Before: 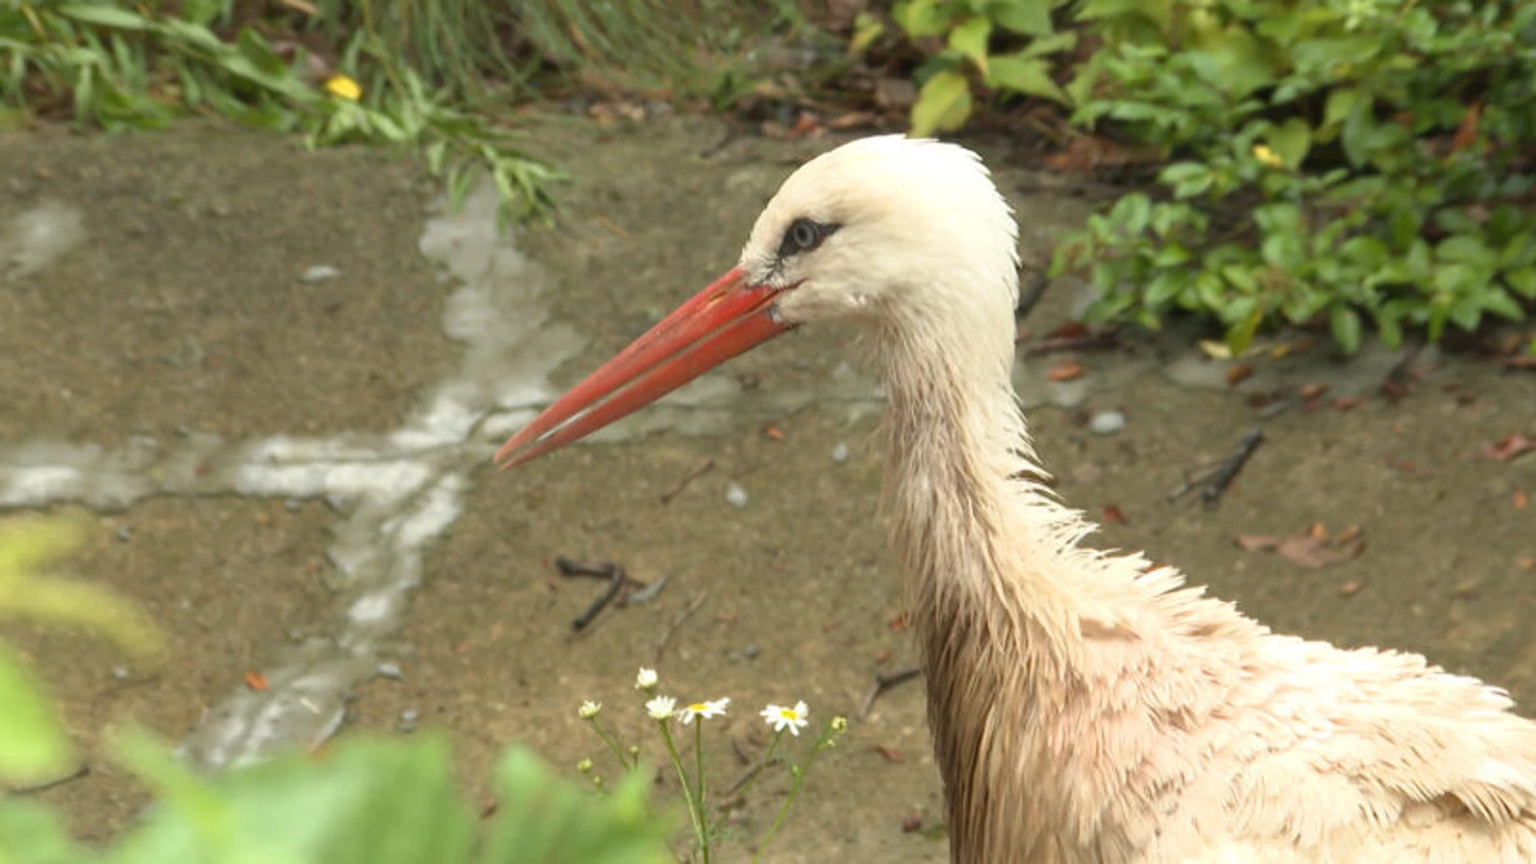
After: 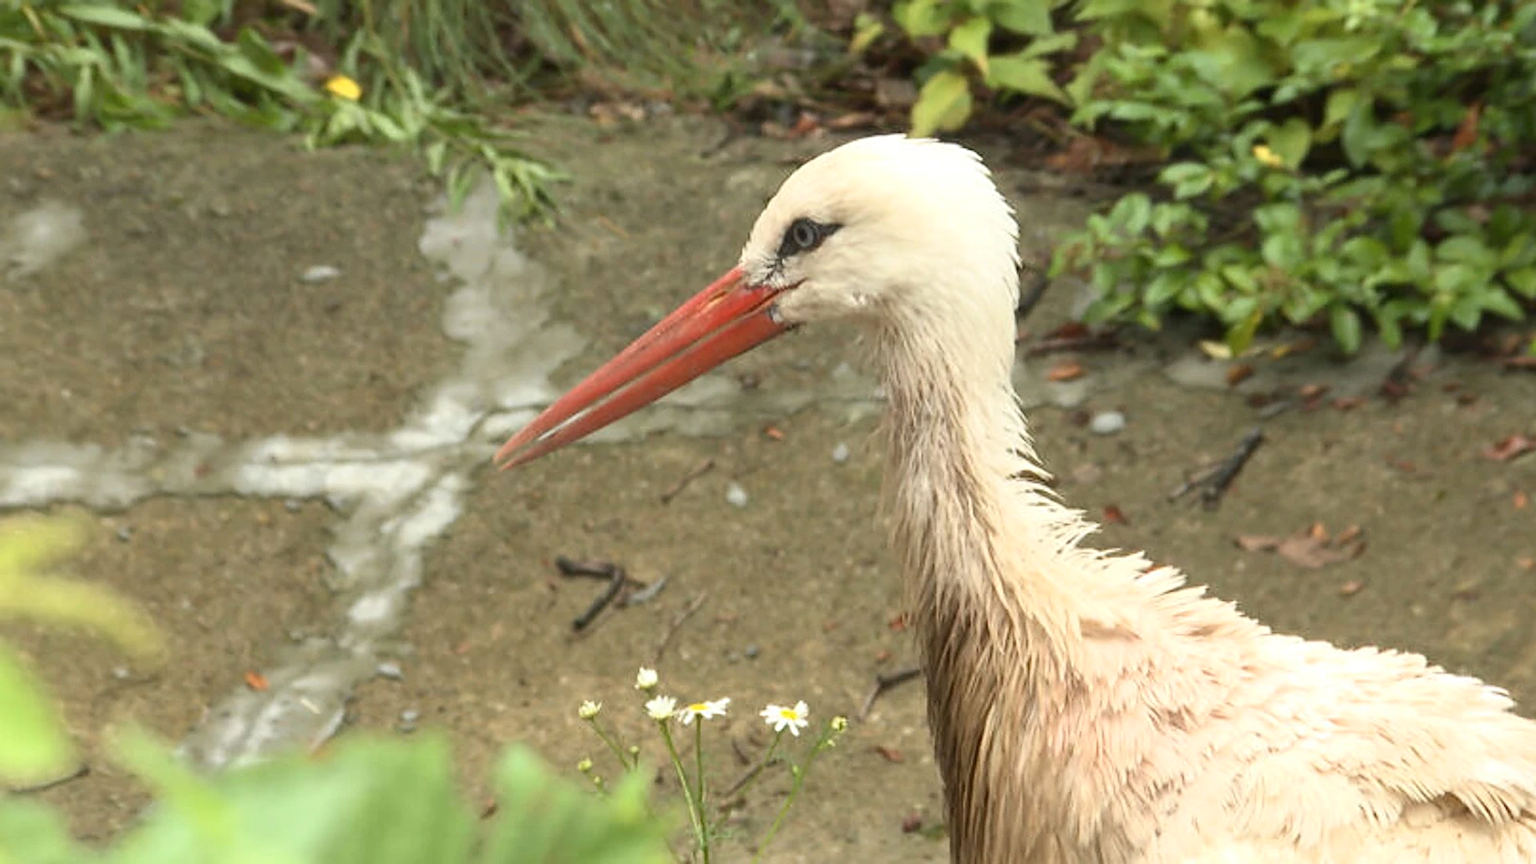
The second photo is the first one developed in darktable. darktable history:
sharpen: on, module defaults
contrast brightness saturation: contrast 0.148, brightness 0.04
